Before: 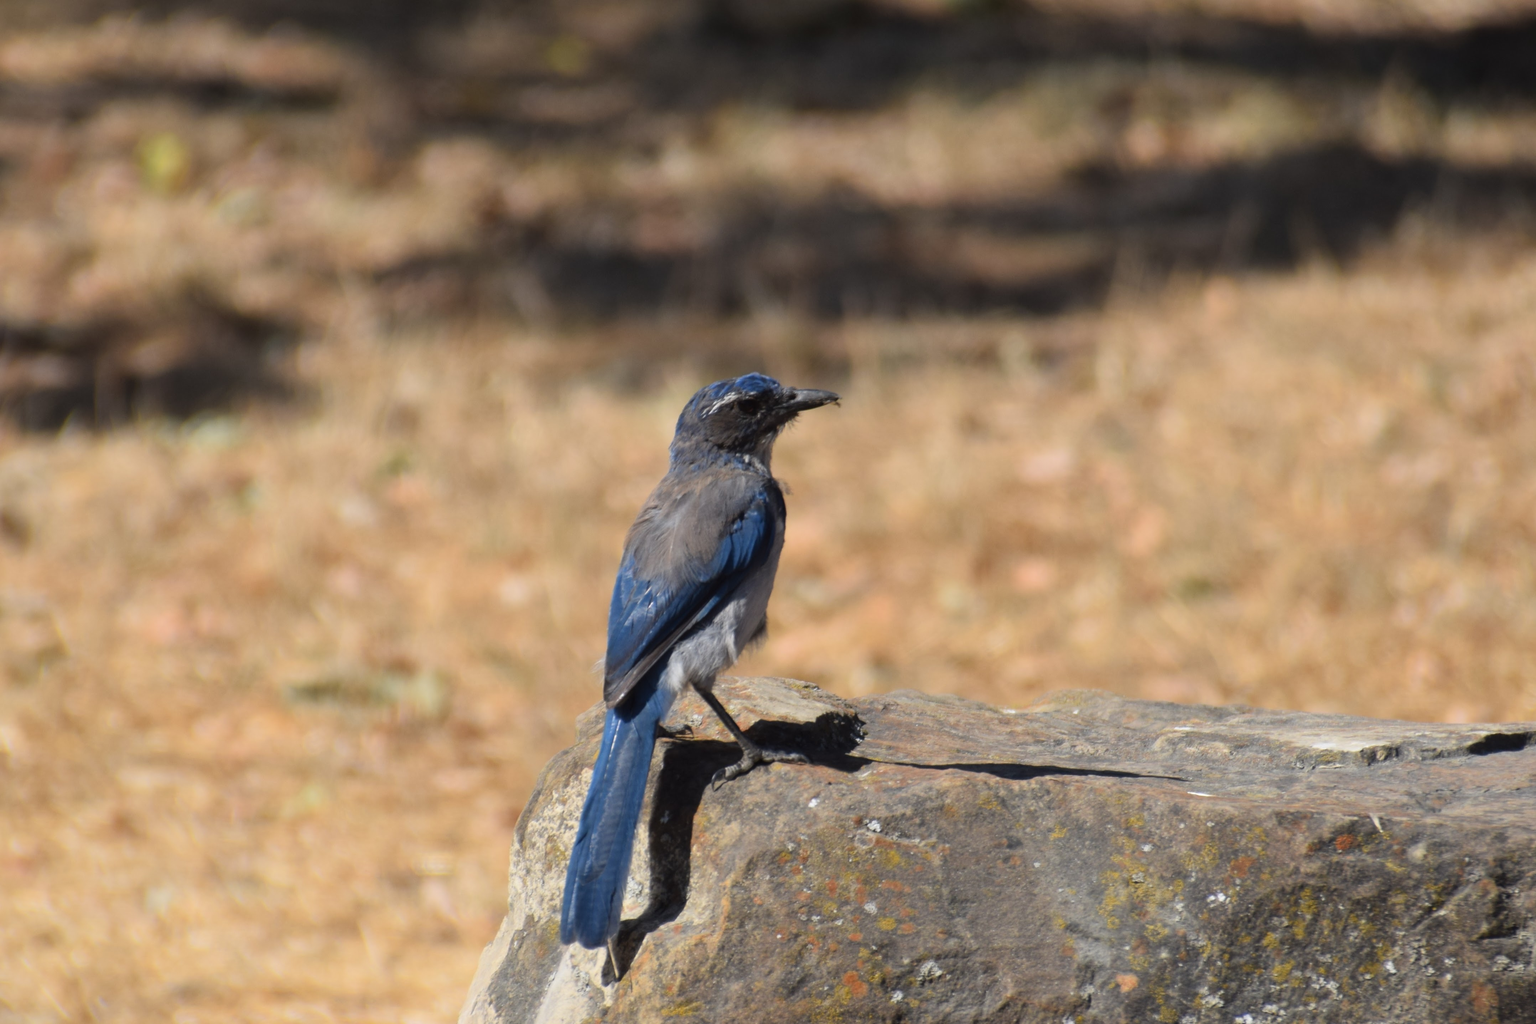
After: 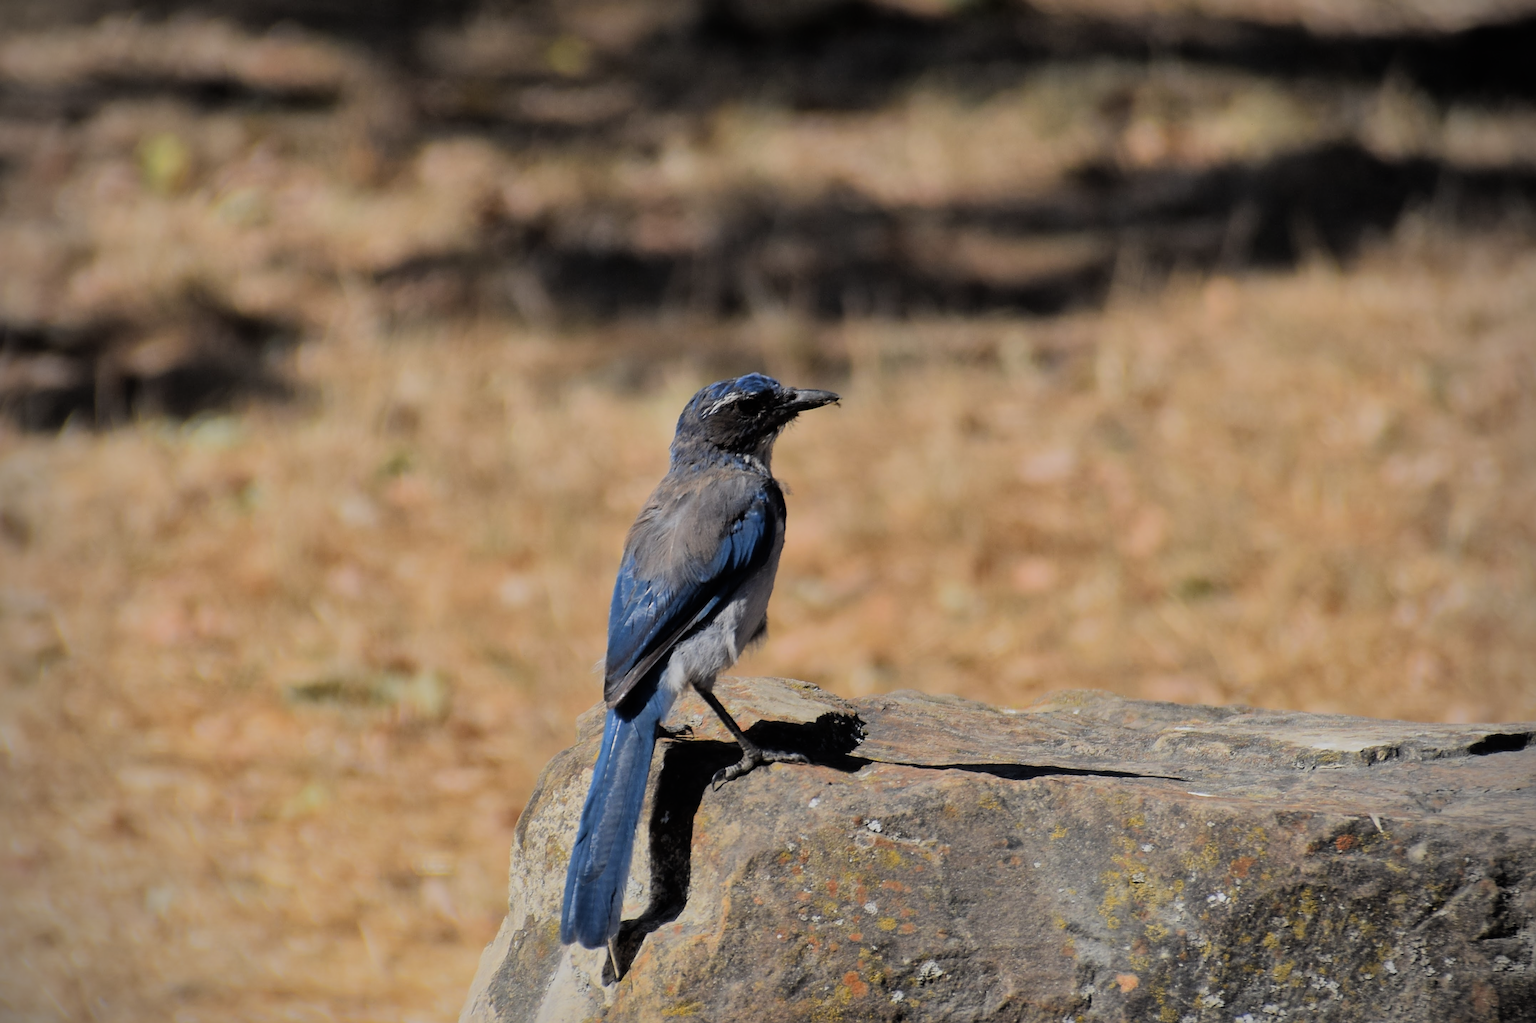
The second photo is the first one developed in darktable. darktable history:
filmic rgb: black relative exposure -7.65 EV, white relative exposure 4.56 EV, hardness 3.61, contrast 1.25
vignetting: on, module defaults
sharpen: amount 0.901
shadows and highlights: shadows 40, highlights -60
